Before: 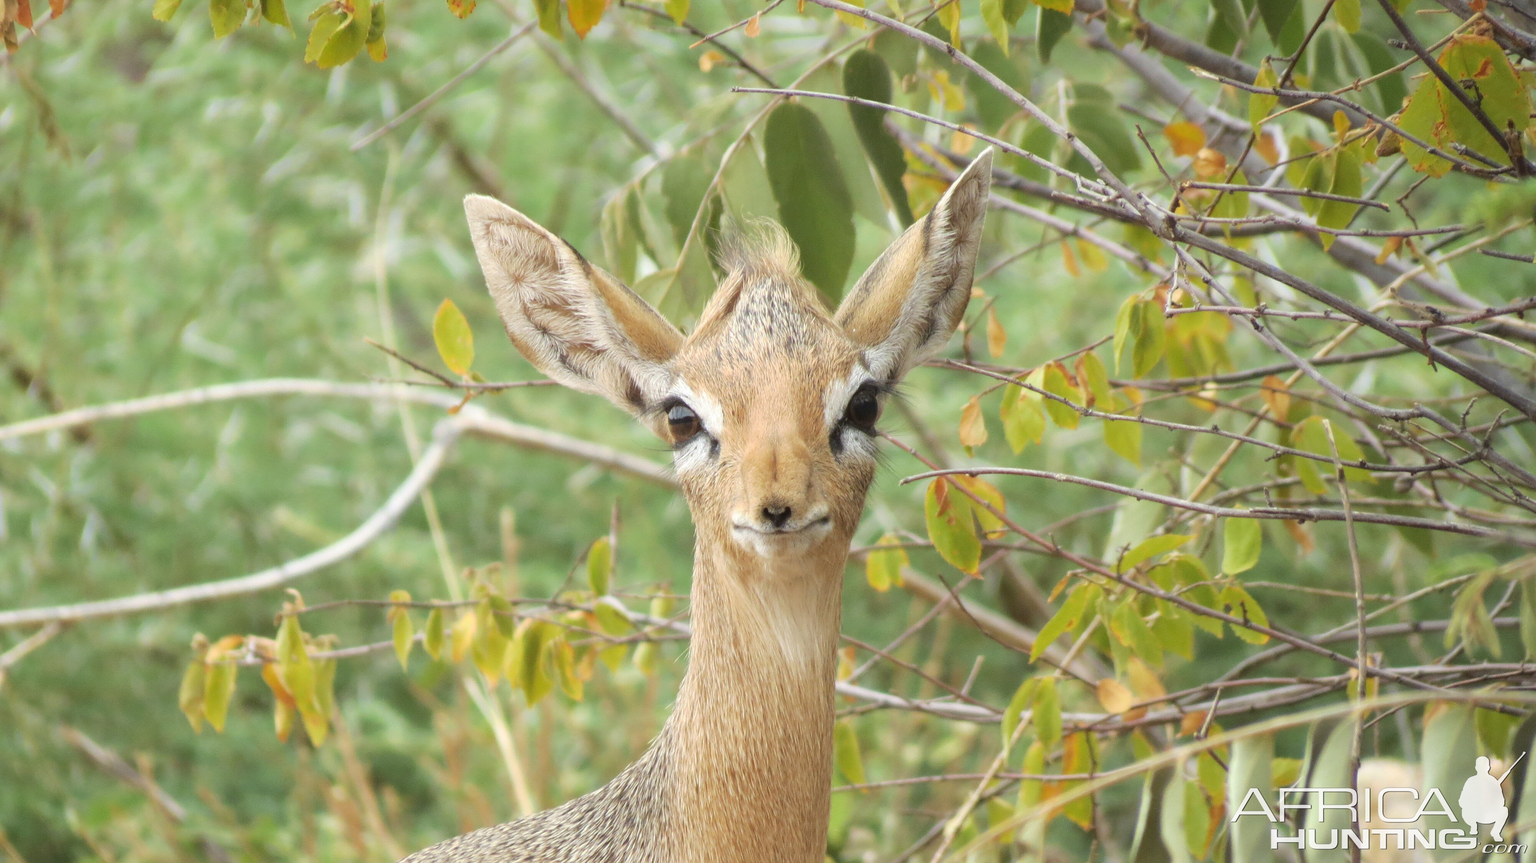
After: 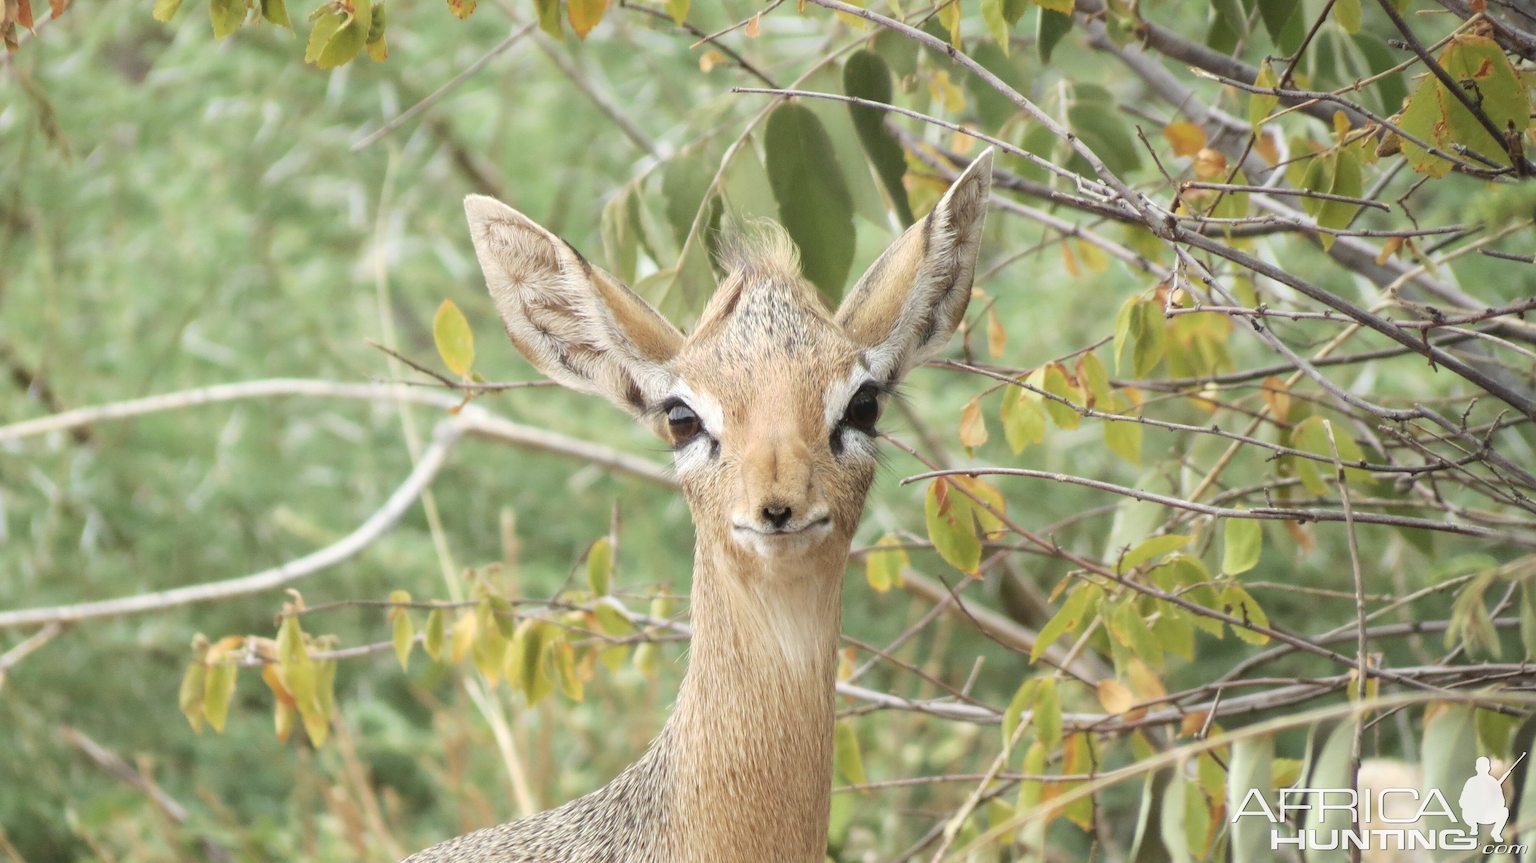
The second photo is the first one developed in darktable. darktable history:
contrast brightness saturation: contrast 0.109, saturation -0.174
exposure: compensate highlight preservation false
